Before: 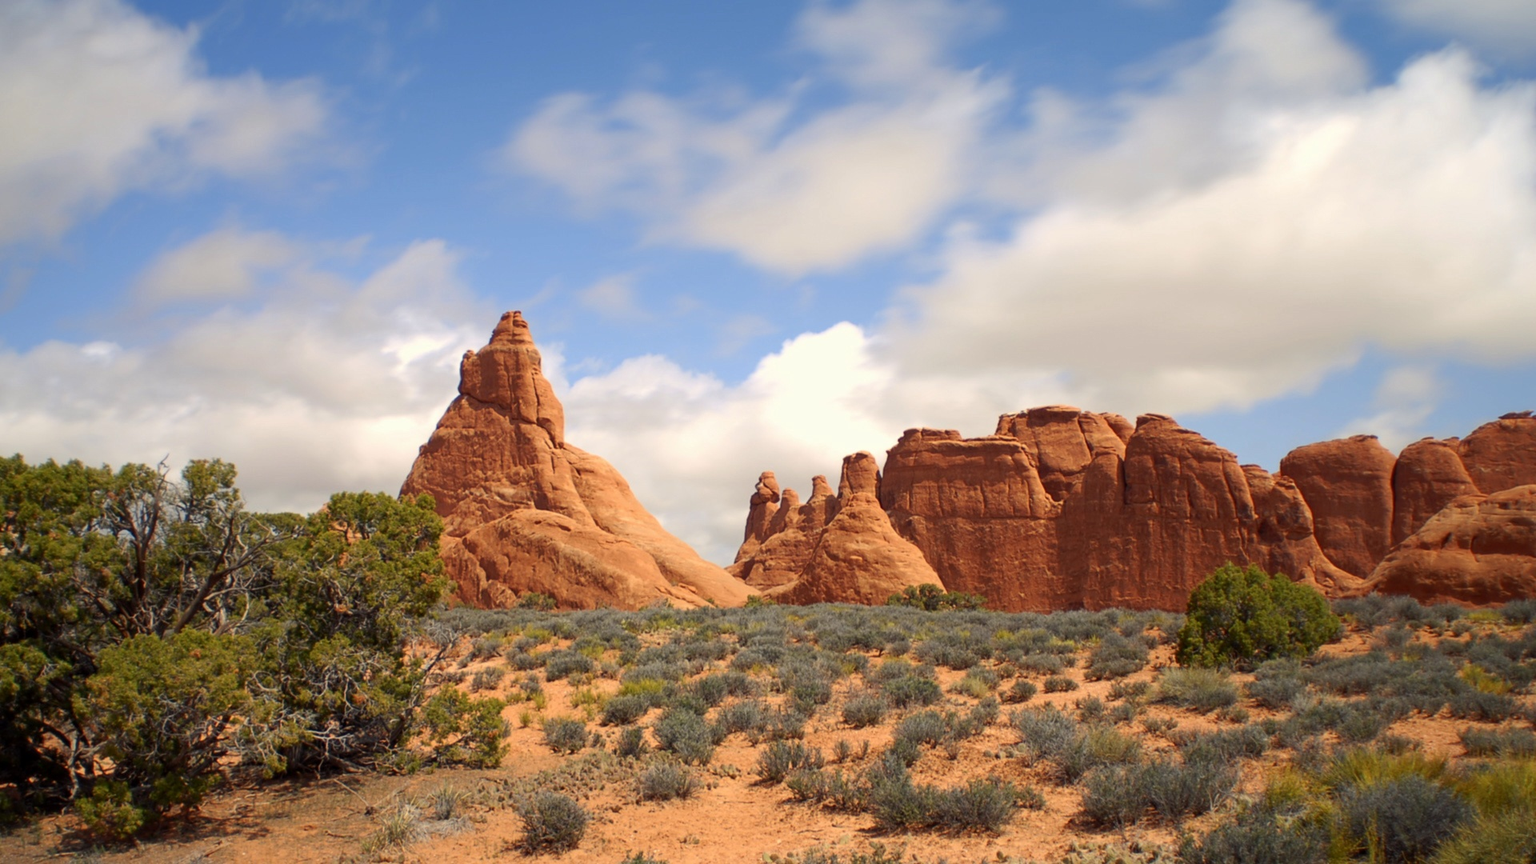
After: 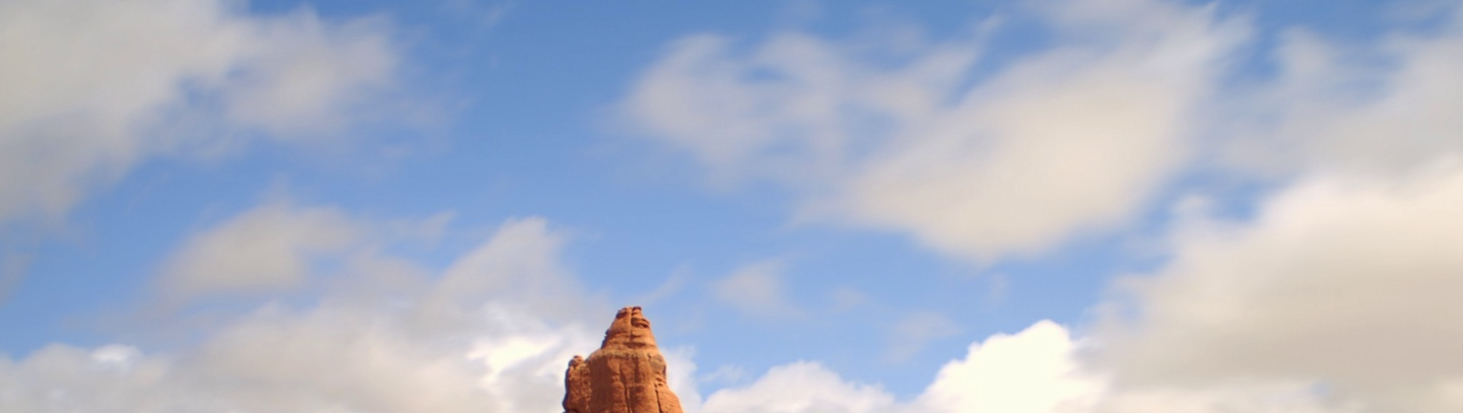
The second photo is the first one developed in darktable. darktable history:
crop: left 0.529%, top 7.647%, right 23.244%, bottom 54.038%
